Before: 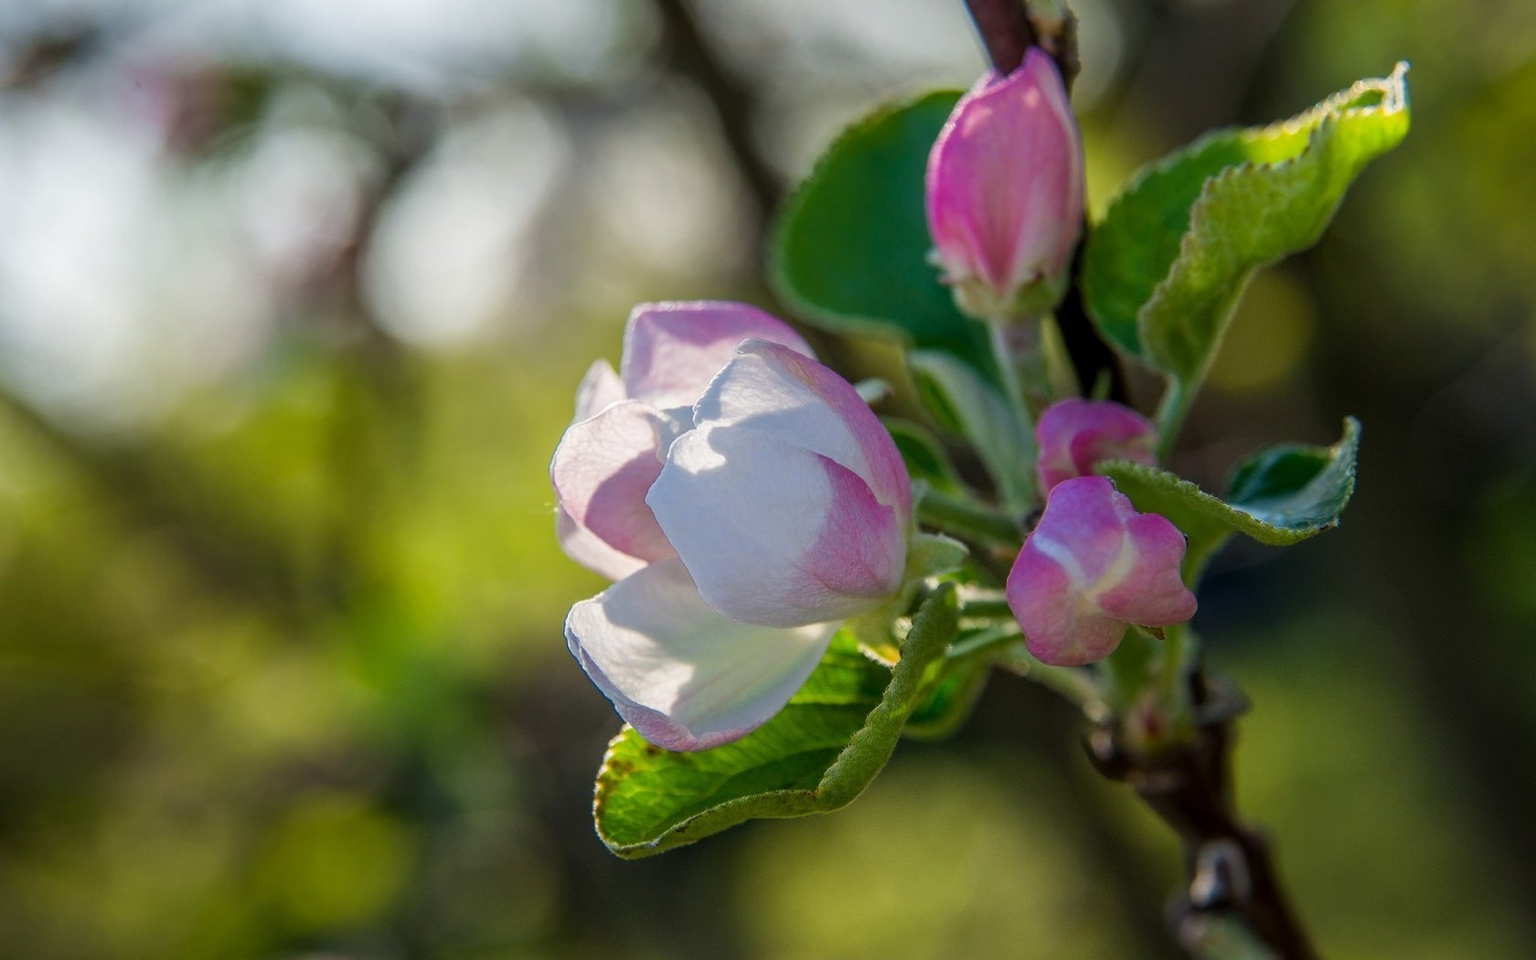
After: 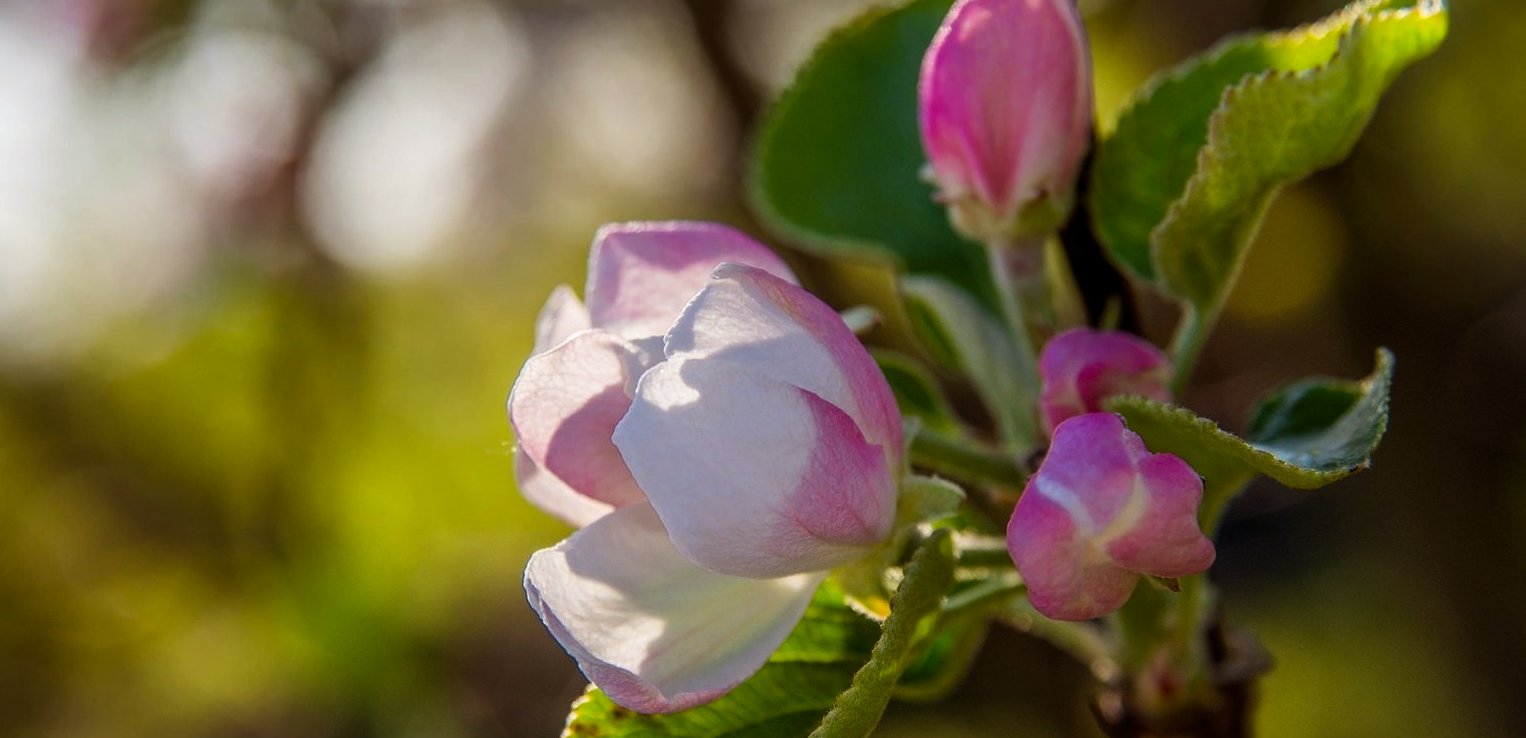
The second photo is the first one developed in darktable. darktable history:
rgb levels: mode RGB, independent channels, levels [[0, 0.5, 1], [0, 0.521, 1], [0, 0.536, 1]]
crop: left 5.596%, top 10.314%, right 3.534%, bottom 19.395%
